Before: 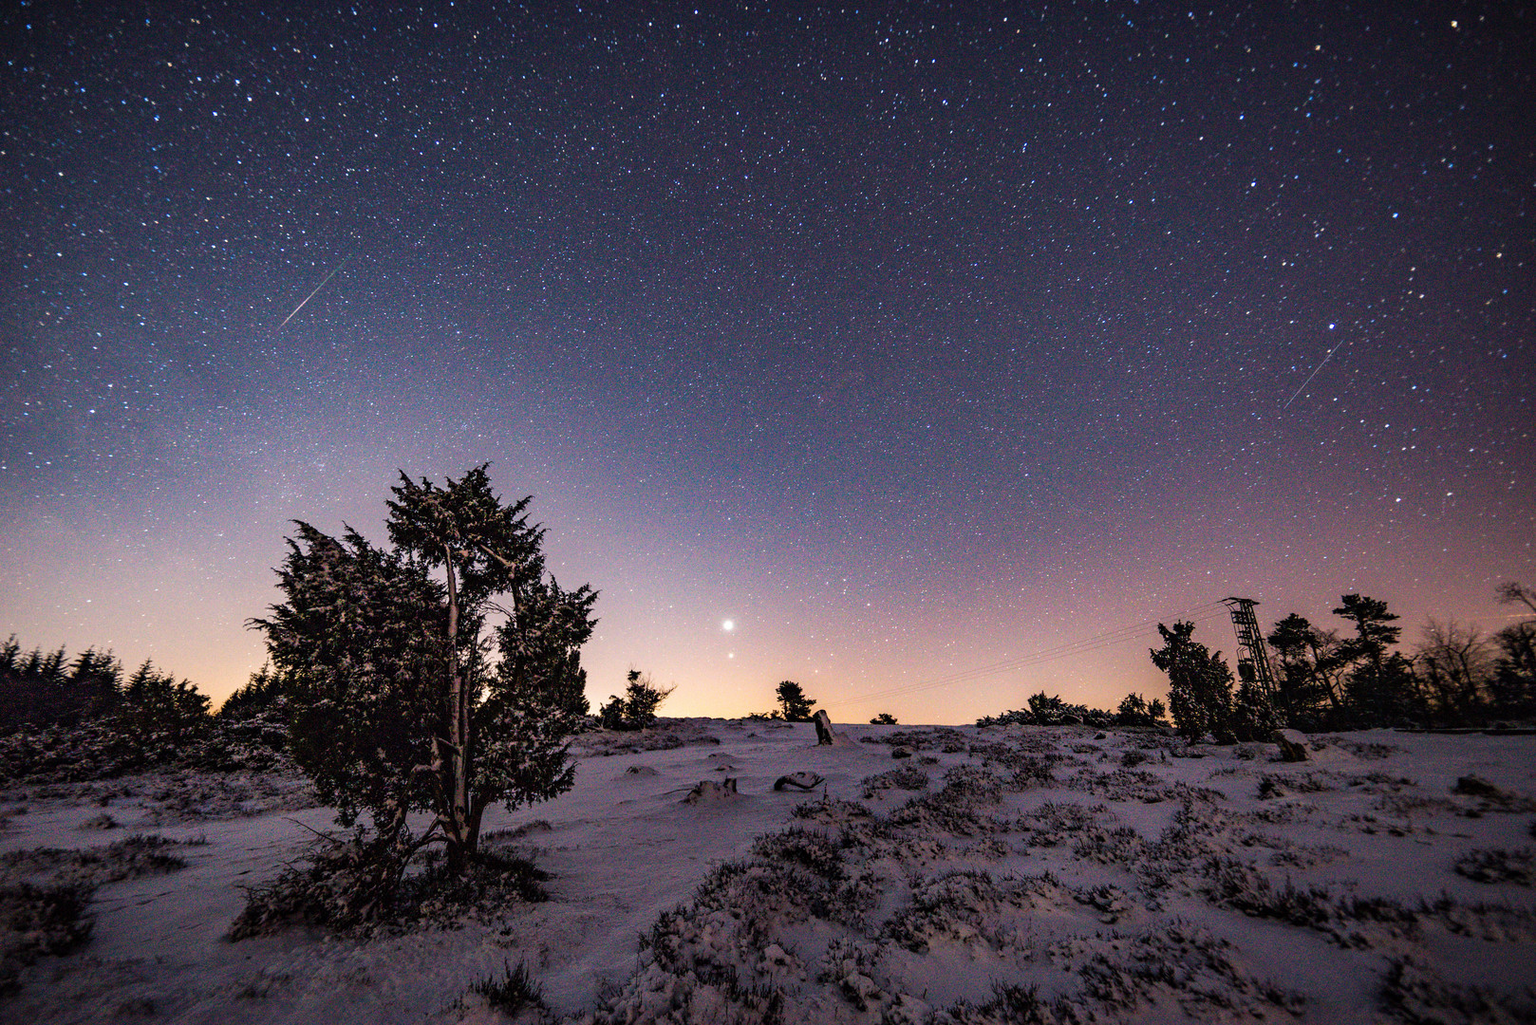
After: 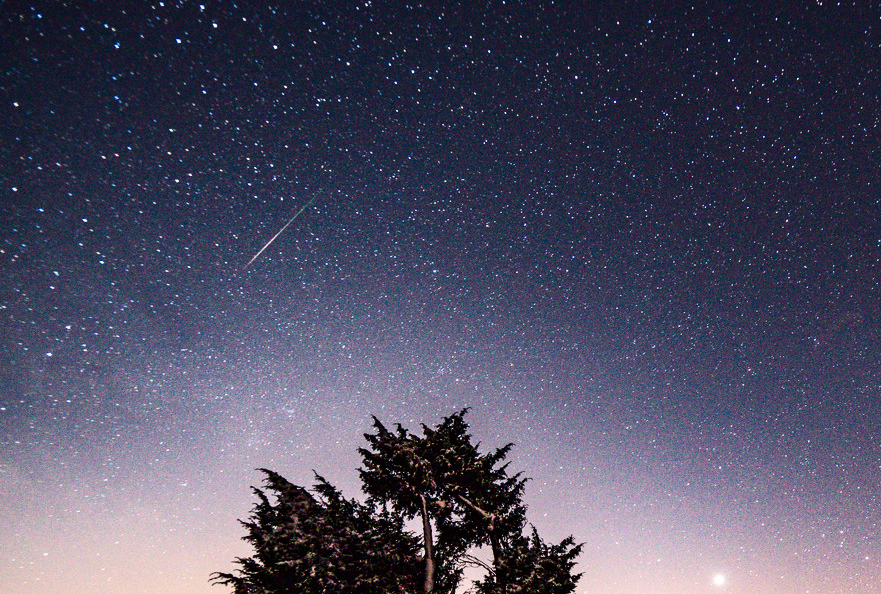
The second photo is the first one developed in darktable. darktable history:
contrast brightness saturation: contrast 0.286
crop and rotate: left 3.024%, top 7.385%, right 42.519%, bottom 37.549%
